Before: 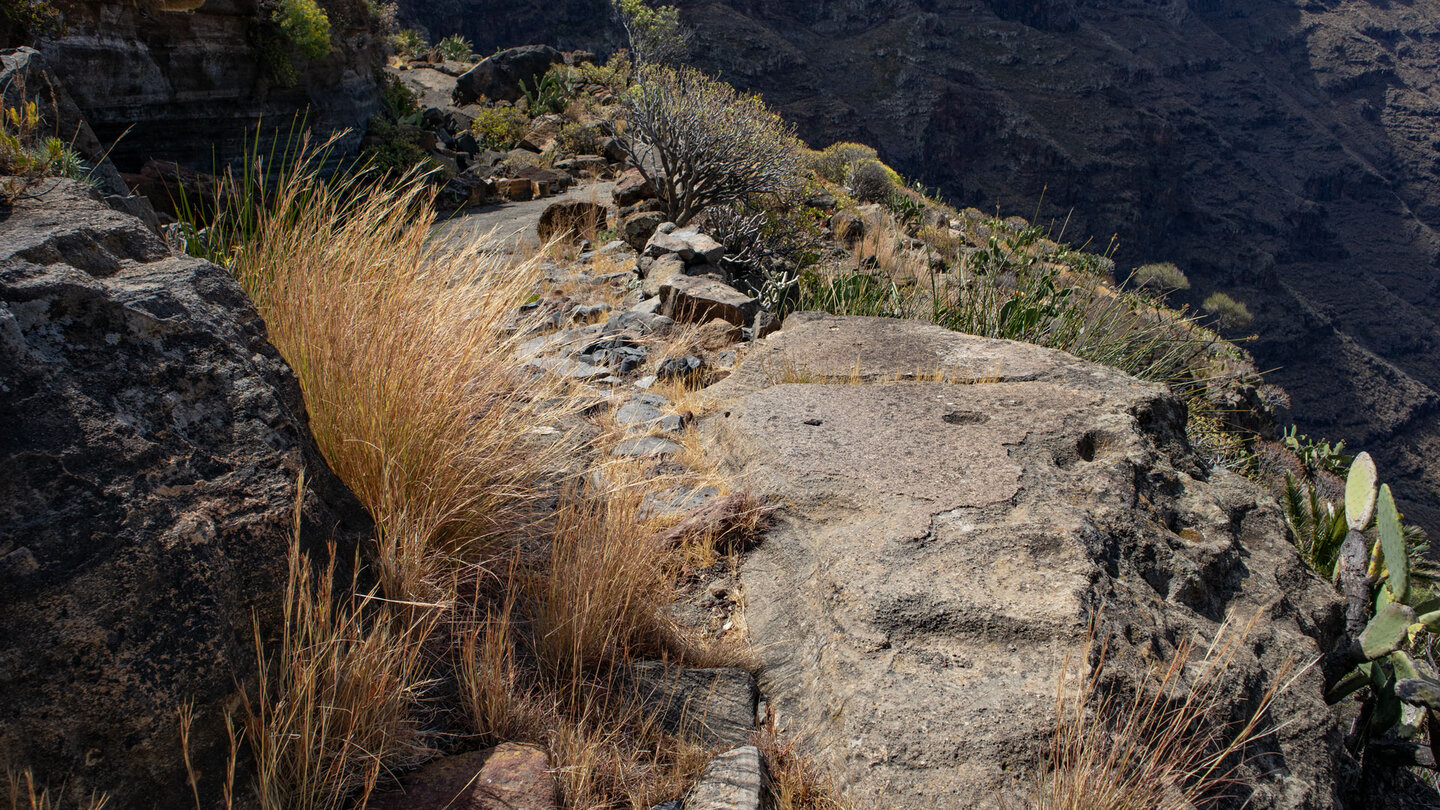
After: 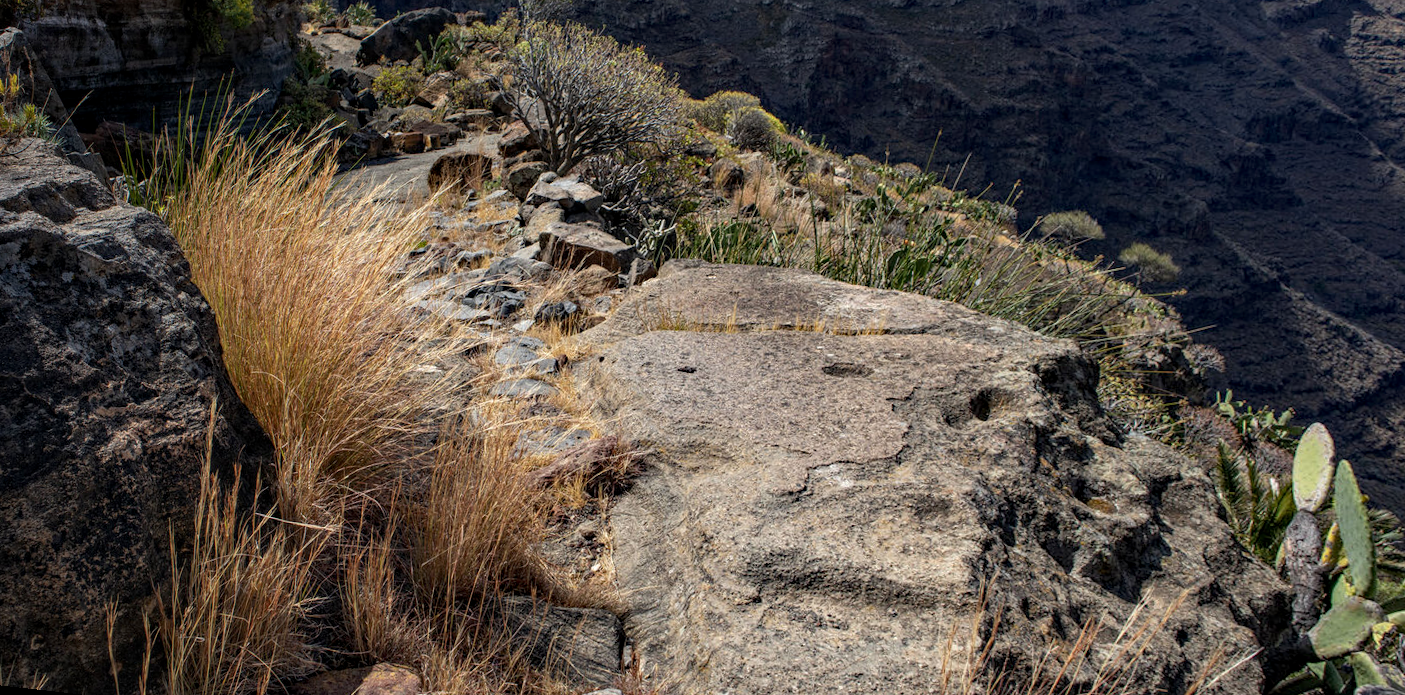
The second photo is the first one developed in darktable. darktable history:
haze removal: on, module defaults
local contrast: on, module defaults
rotate and perspective: rotation 1.69°, lens shift (vertical) -0.023, lens shift (horizontal) -0.291, crop left 0.025, crop right 0.988, crop top 0.092, crop bottom 0.842
